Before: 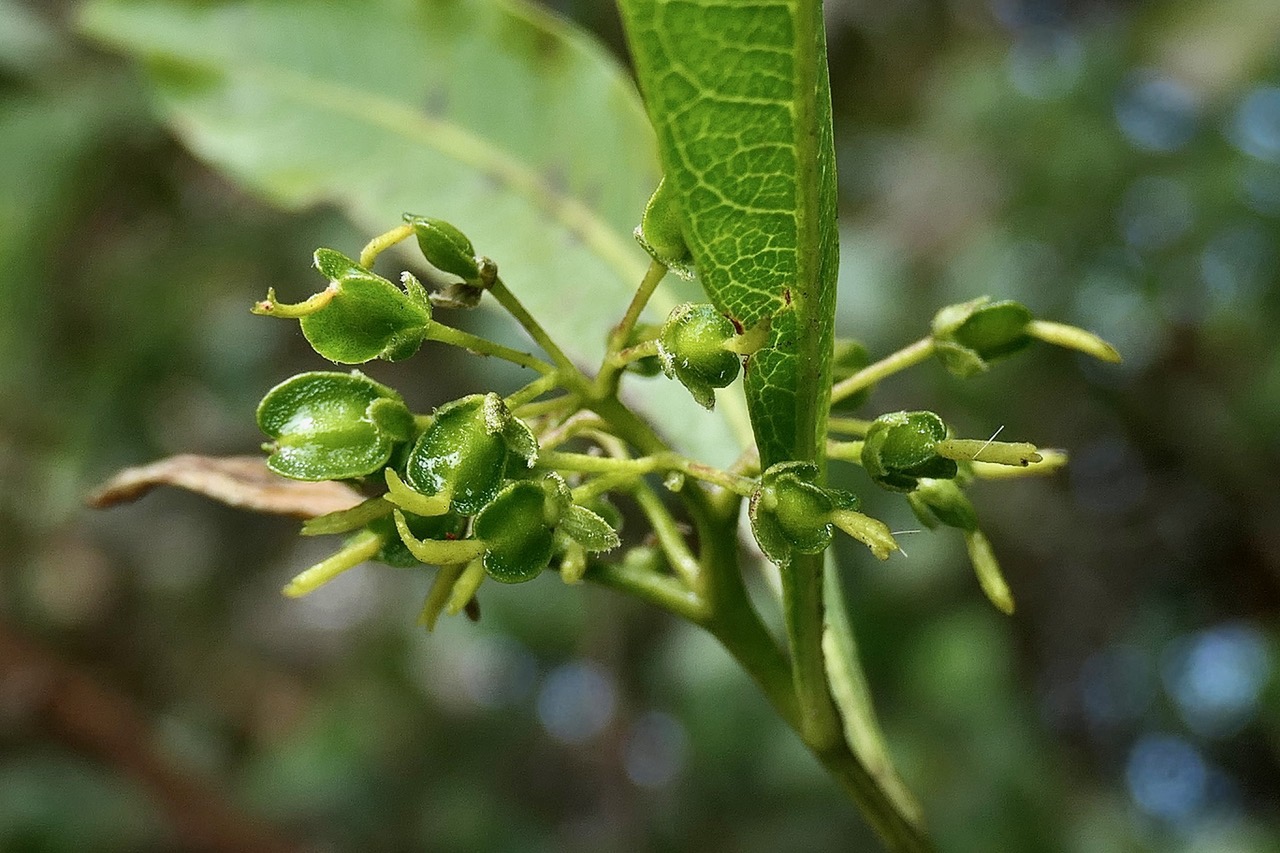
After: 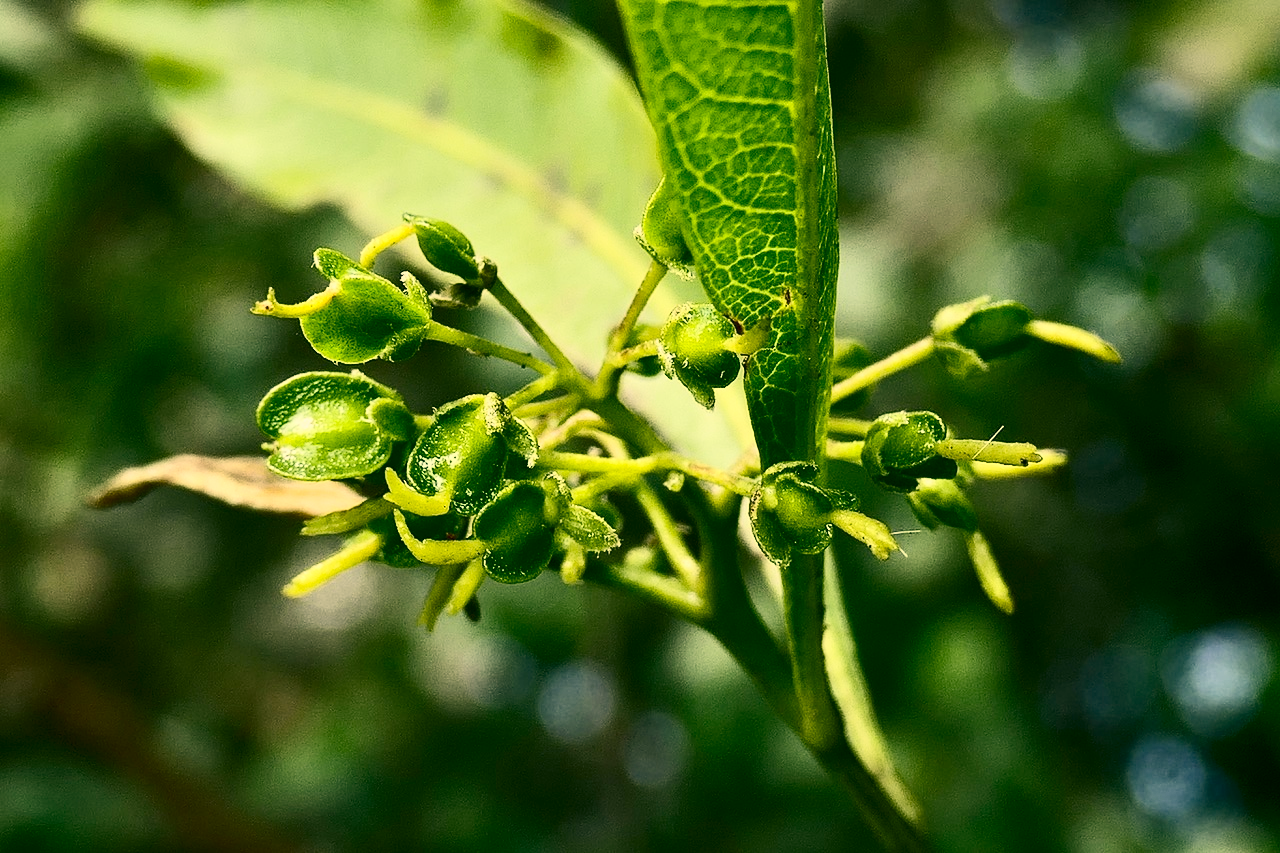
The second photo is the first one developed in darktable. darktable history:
contrast brightness saturation: contrast 0.372, brightness 0.099
color correction: highlights a* 4.74, highlights b* 24.03, shadows a* -15.72, shadows b* 3.97
